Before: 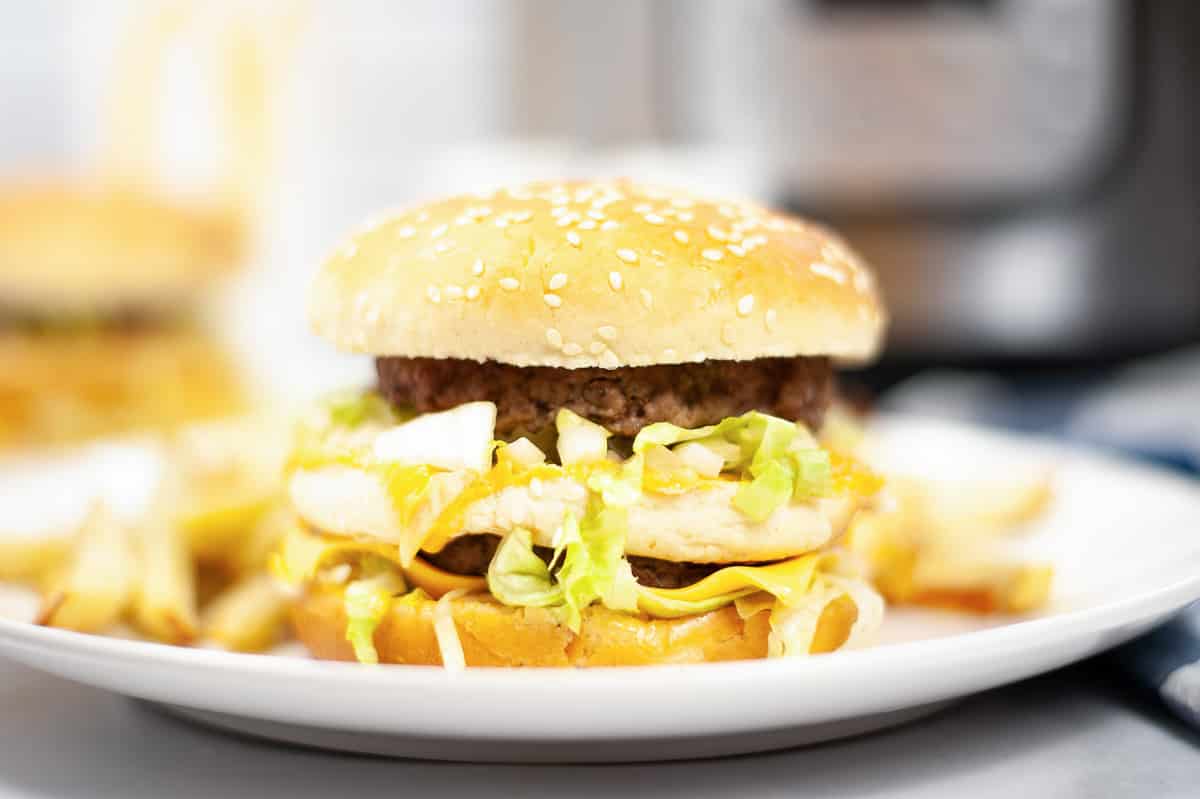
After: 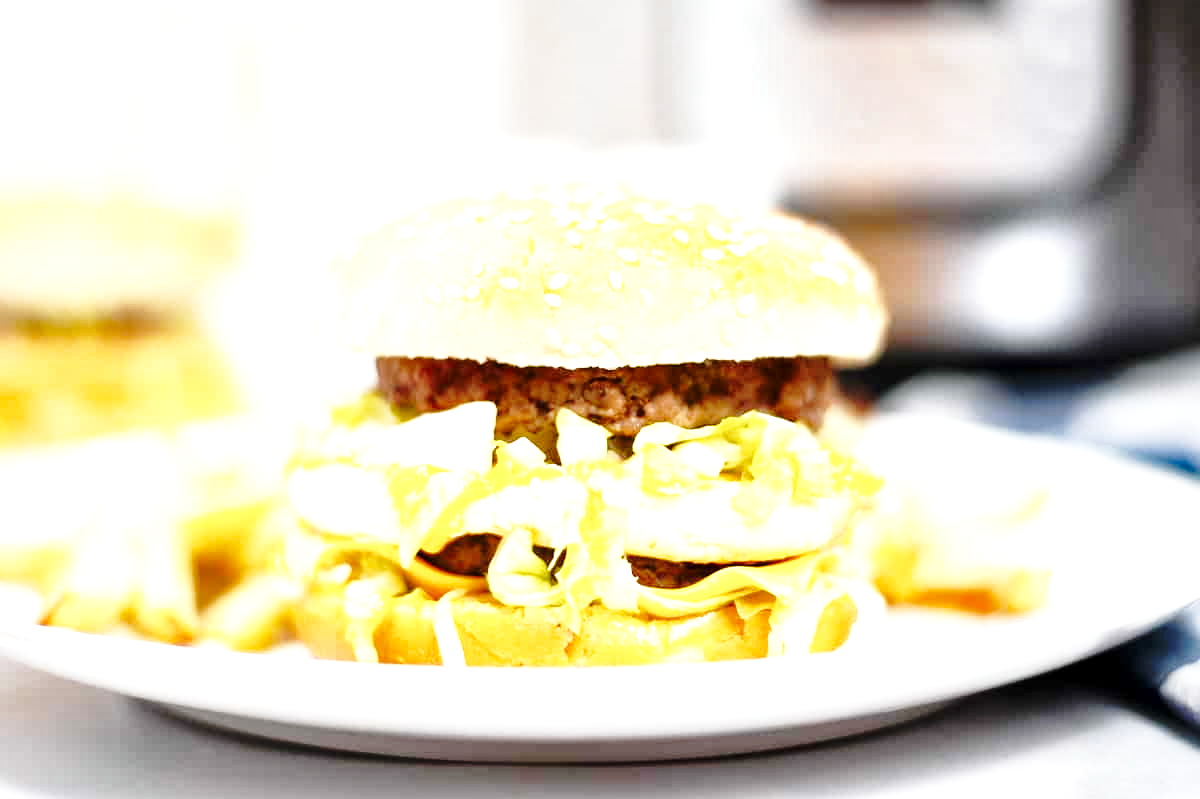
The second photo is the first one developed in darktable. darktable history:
exposure: black level correction 0.001, exposure 0.5 EV, compensate exposure bias true, compensate highlight preservation false
color correction: highlights a* -0.182, highlights b* -0.124
local contrast: mode bilateral grid, contrast 20, coarseness 50, detail 161%, midtone range 0.2
base curve: curves: ch0 [(0, 0) (0.036, 0.037) (0.121, 0.228) (0.46, 0.76) (0.859, 0.983) (1, 1)], preserve colors none
